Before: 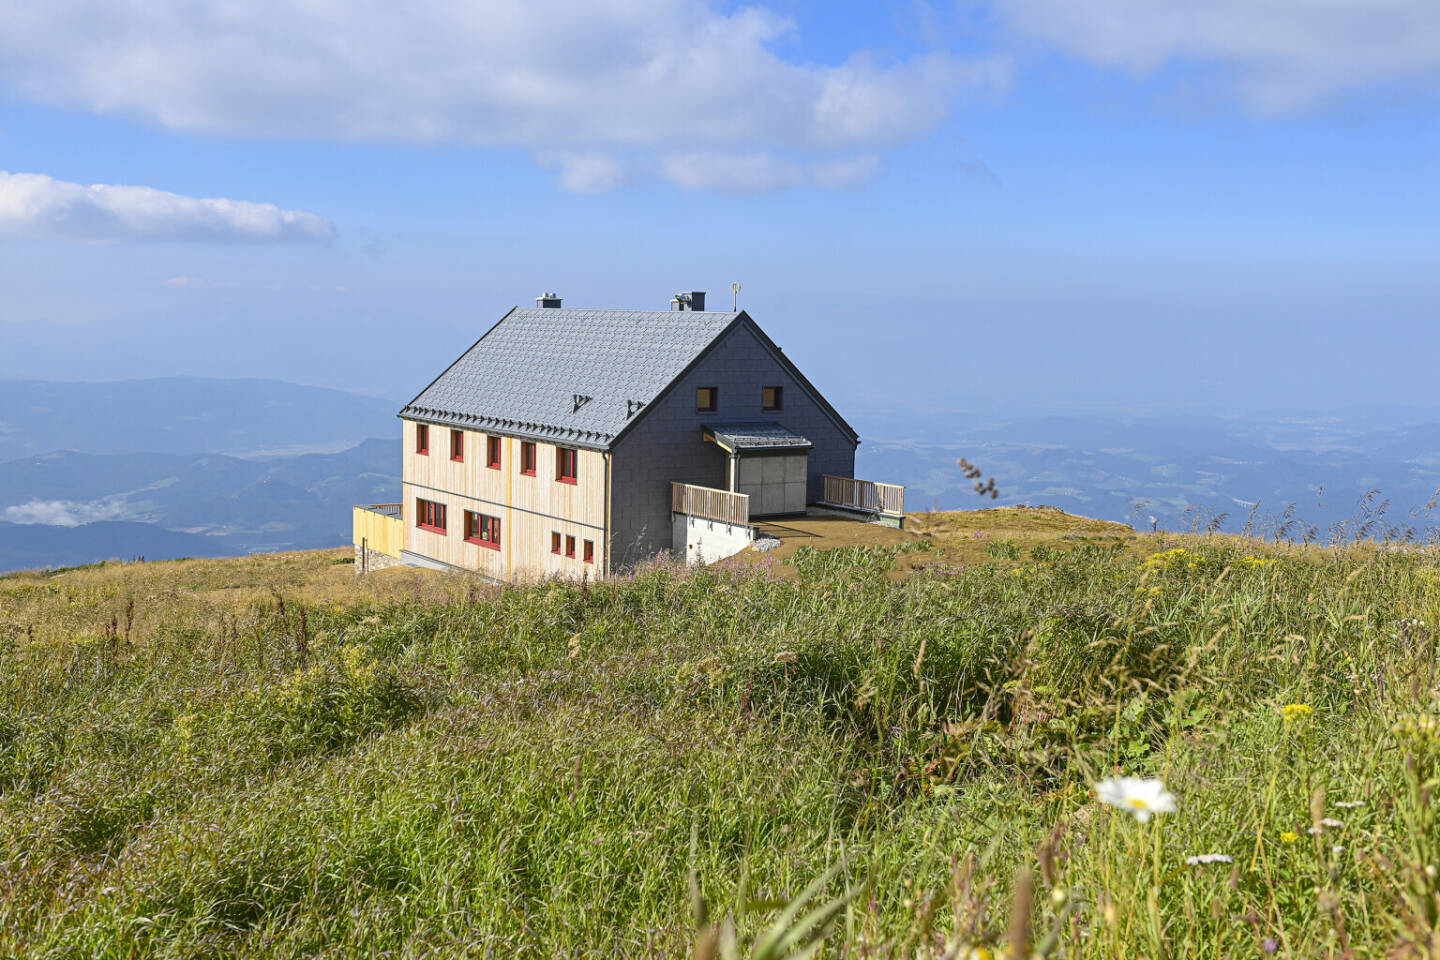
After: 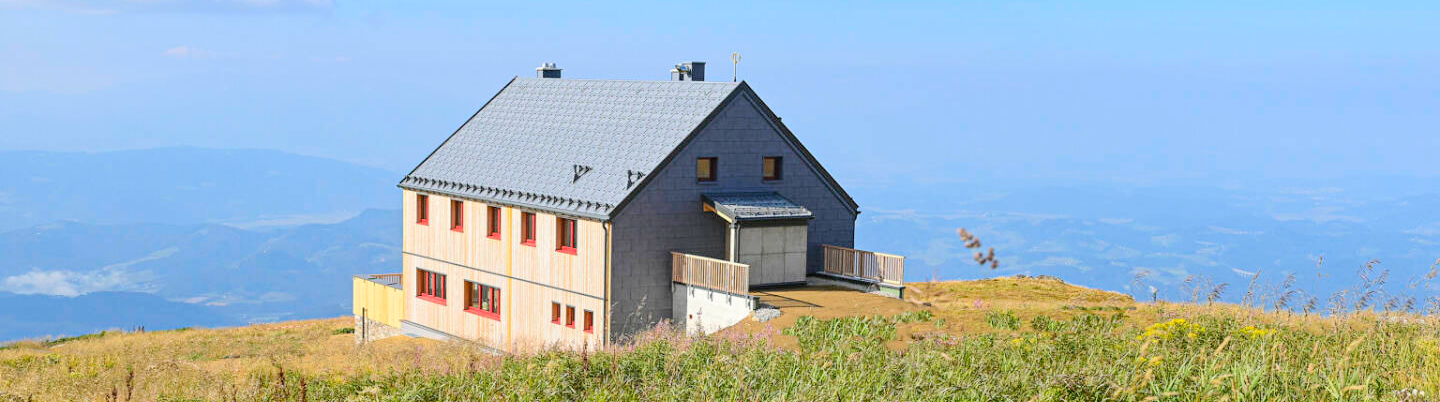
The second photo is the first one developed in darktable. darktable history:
crop and rotate: top 24.019%, bottom 34.006%
base curve: curves: ch0 [(0, 0) (0.158, 0.273) (0.879, 0.895) (1, 1)]
